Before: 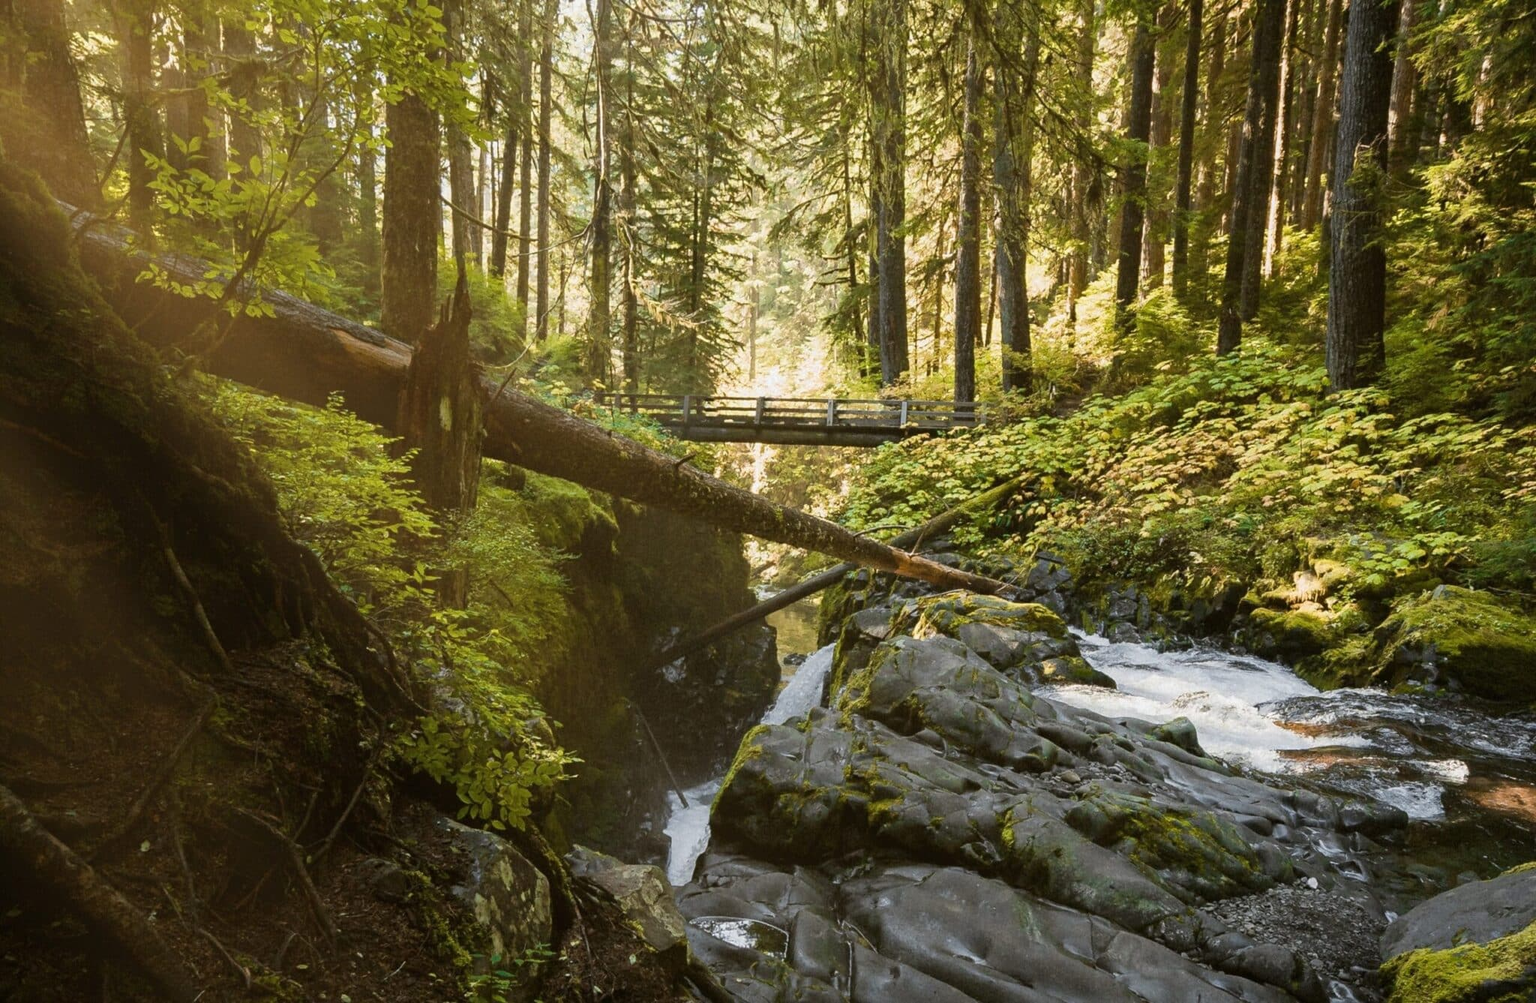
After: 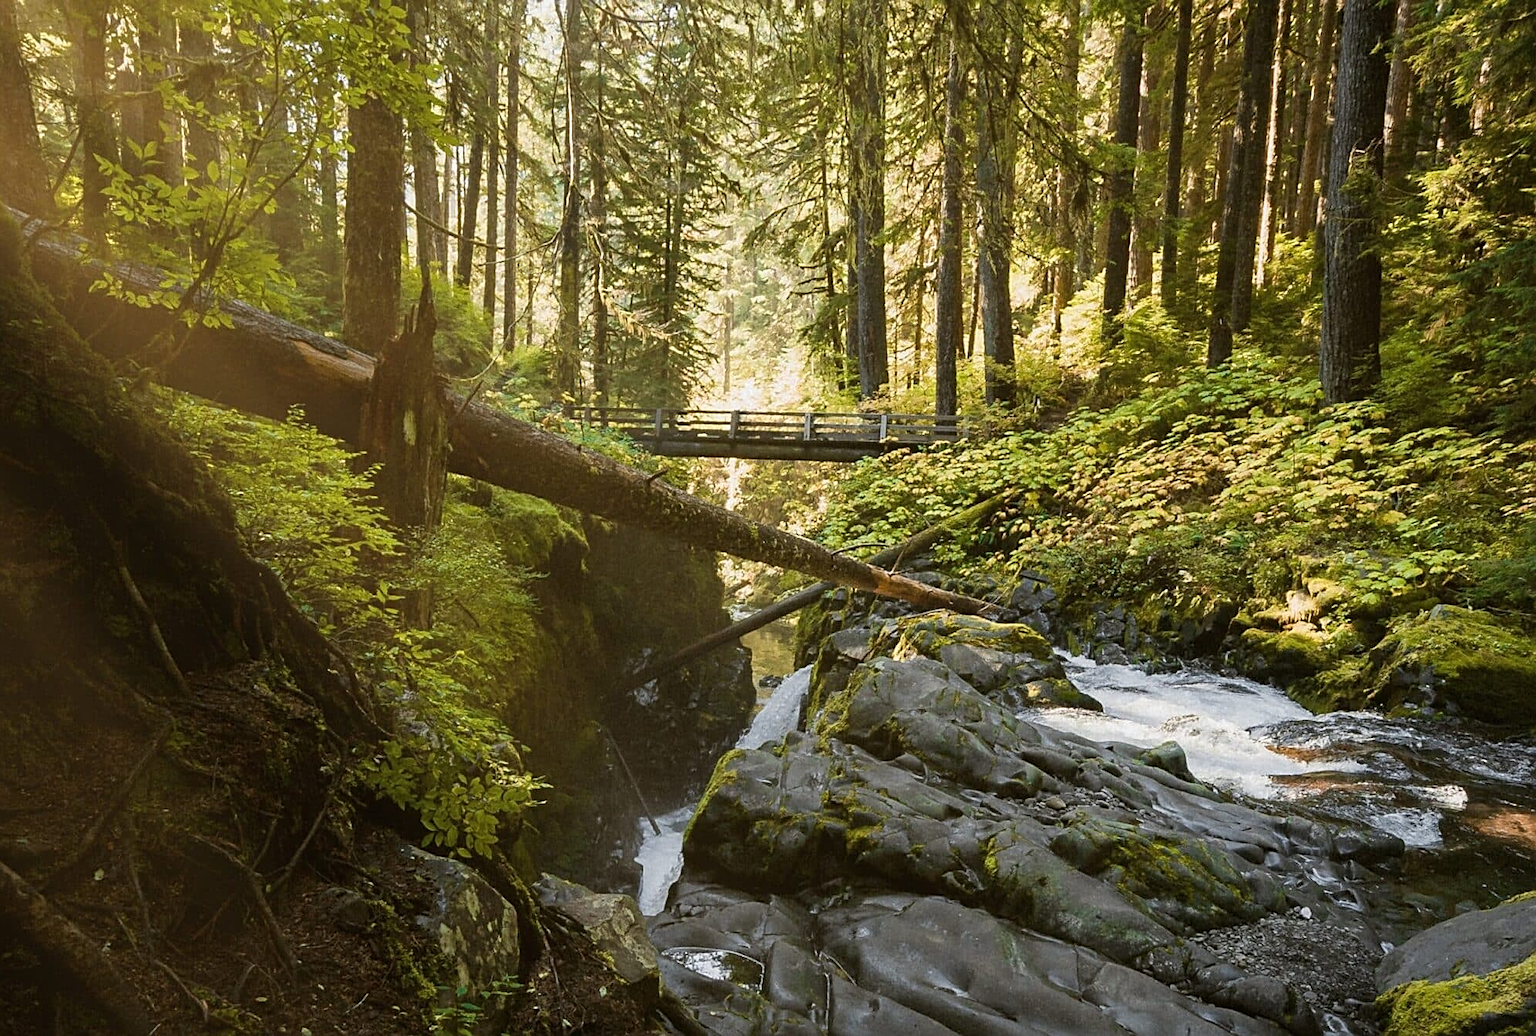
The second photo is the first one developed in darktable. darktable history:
sharpen: on, module defaults
crop and rotate: left 3.238%
